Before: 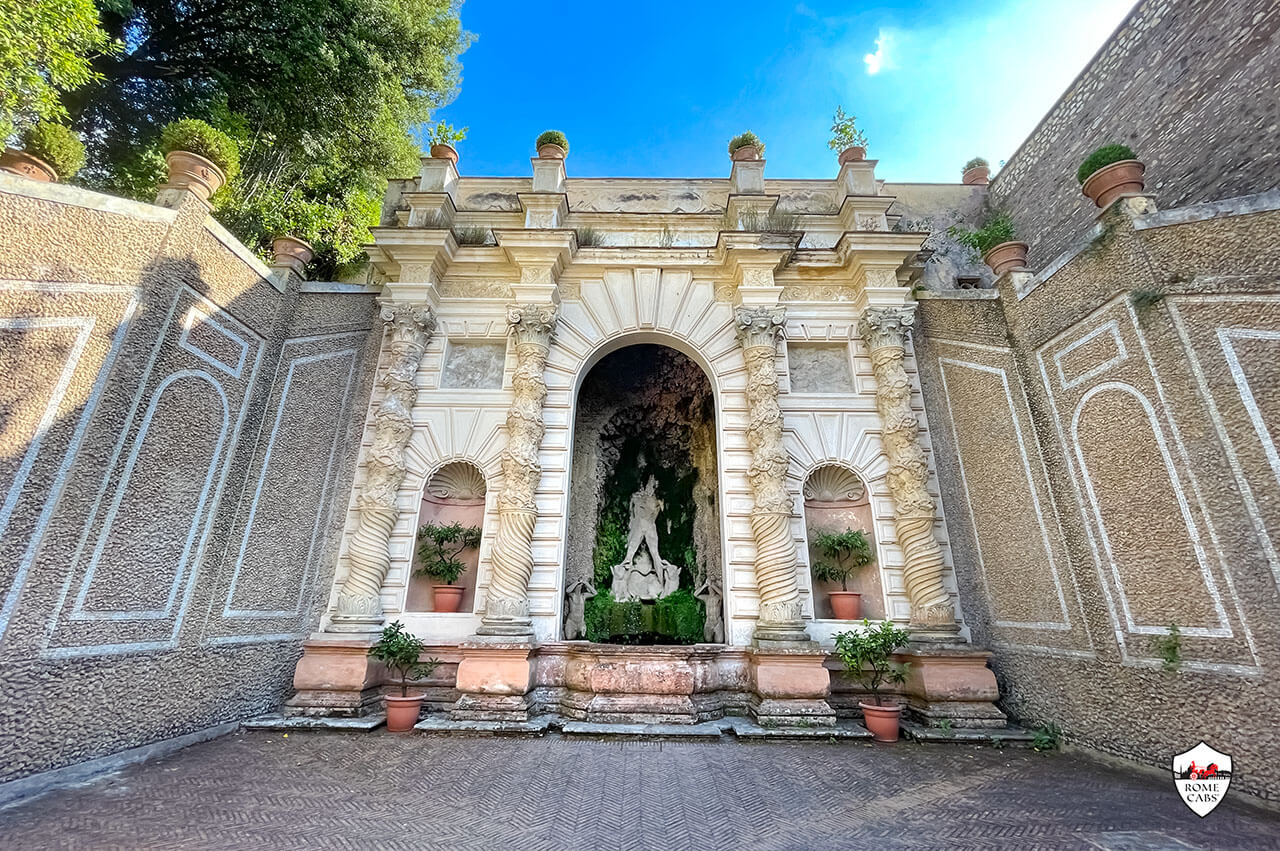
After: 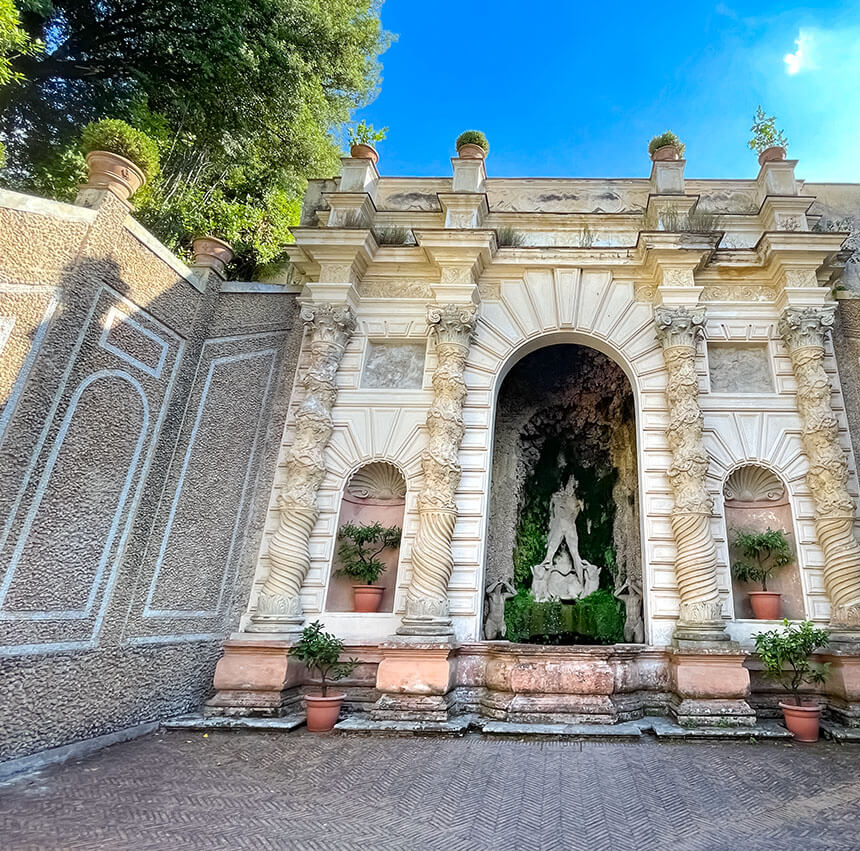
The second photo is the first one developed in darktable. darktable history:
crop and rotate: left 6.273%, right 26.491%
